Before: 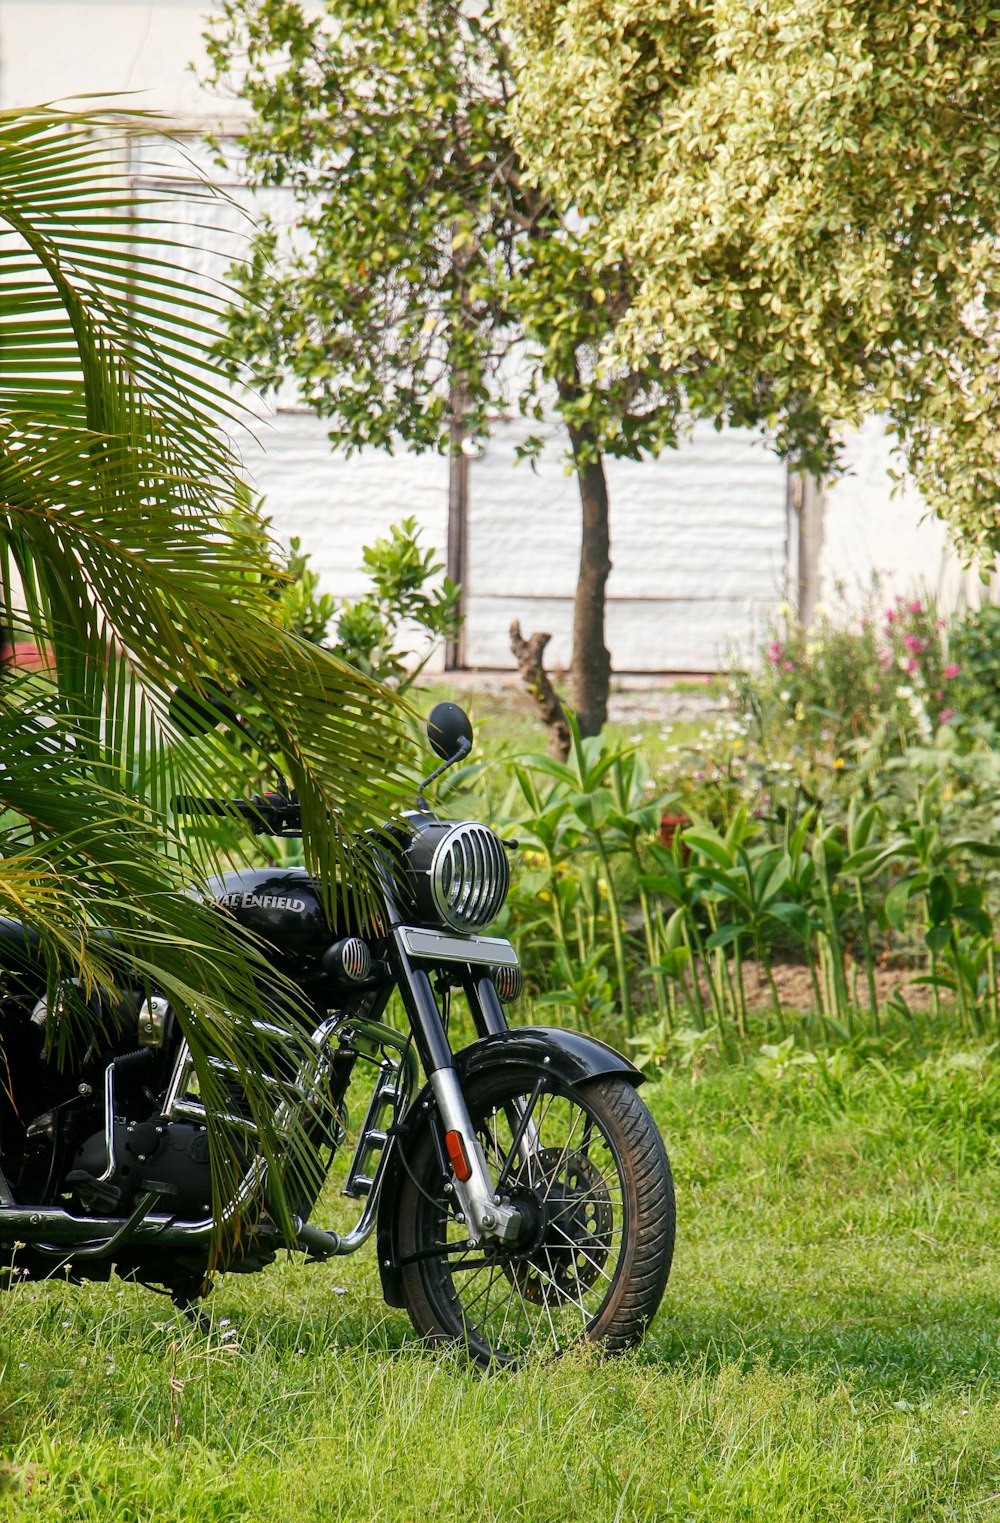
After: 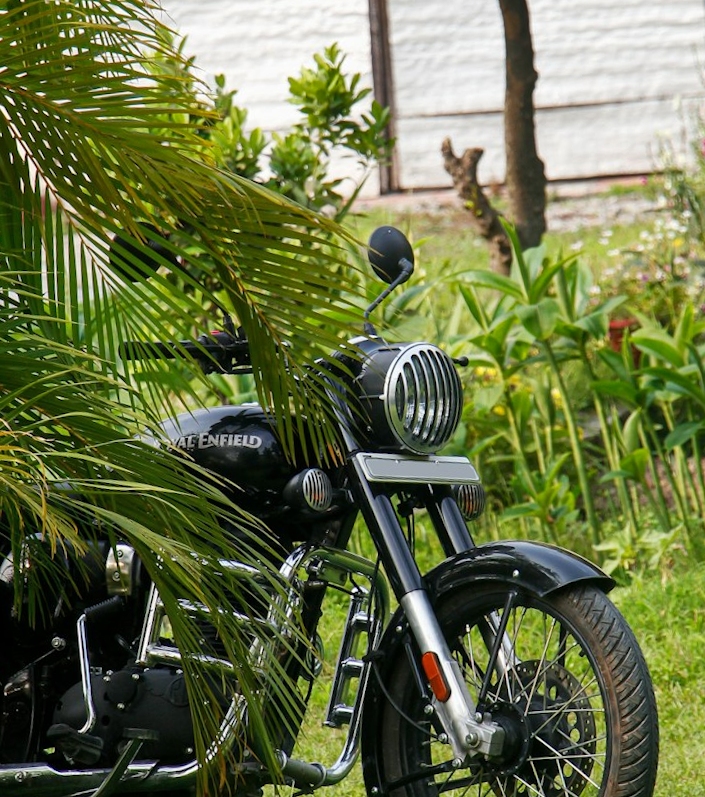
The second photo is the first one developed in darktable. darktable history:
shadows and highlights: shadows 22.7, highlights -48.71, soften with gaussian
rotate and perspective: rotation -5°, crop left 0.05, crop right 0.952, crop top 0.11, crop bottom 0.89
crop: left 6.488%, top 27.668%, right 24.183%, bottom 8.656%
